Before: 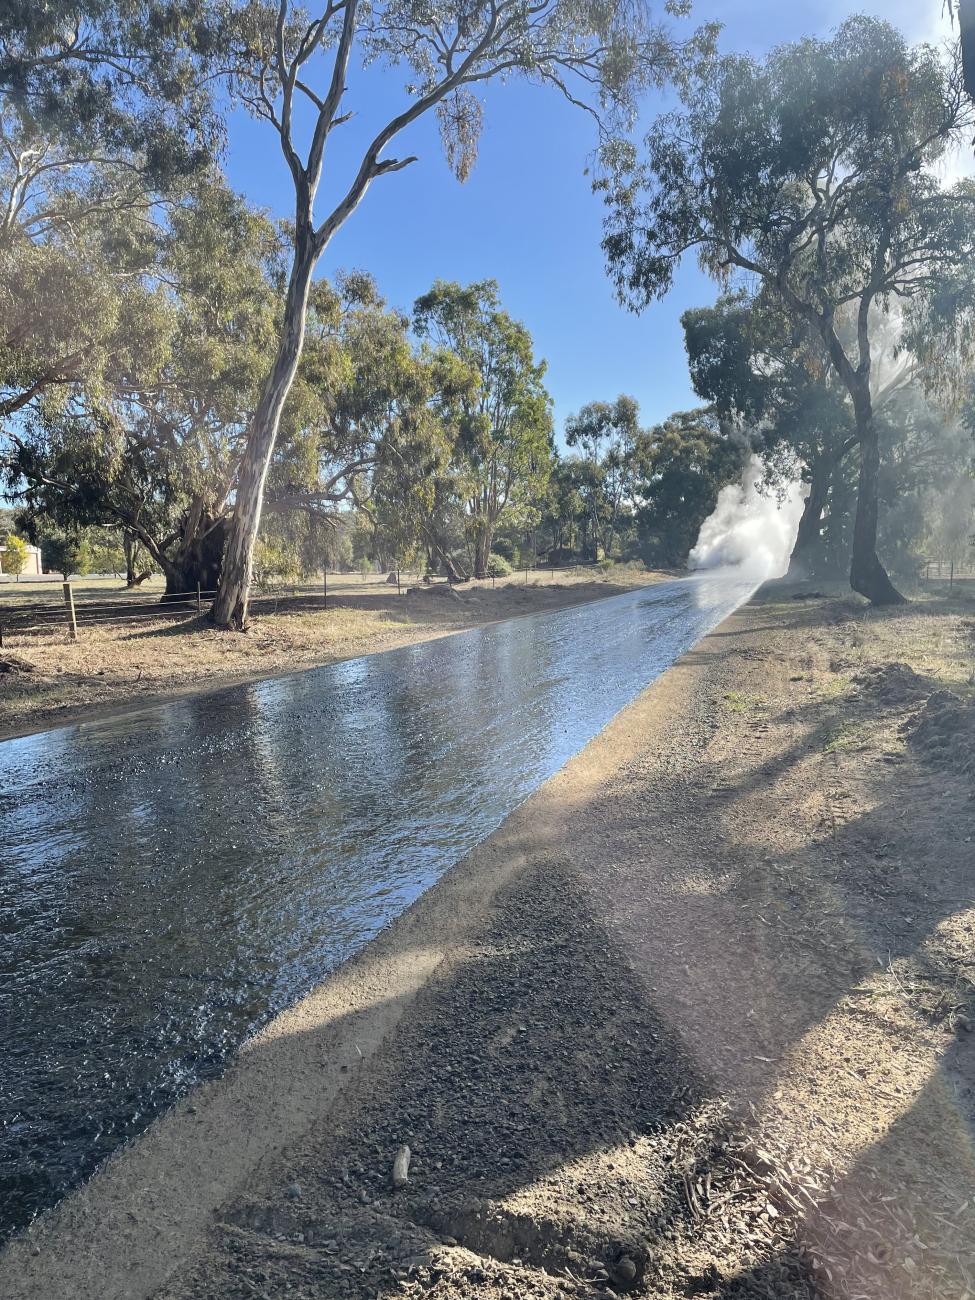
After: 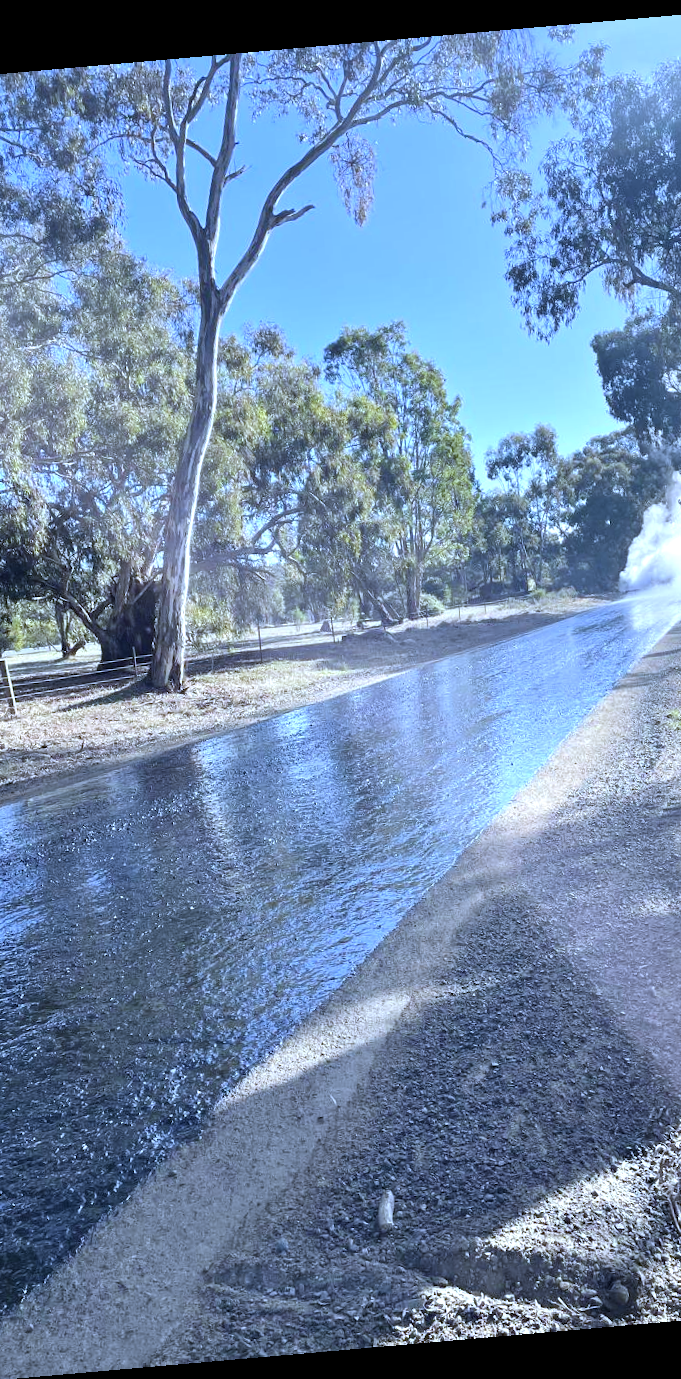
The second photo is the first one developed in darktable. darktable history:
exposure: exposure 0.6 EV, compensate highlight preservation false
crop: left 10.644%, right 26.528%
rotate and perspective: rotation -4.98°, automatic cropping off
white balance: red 0.871, blue 1.249
